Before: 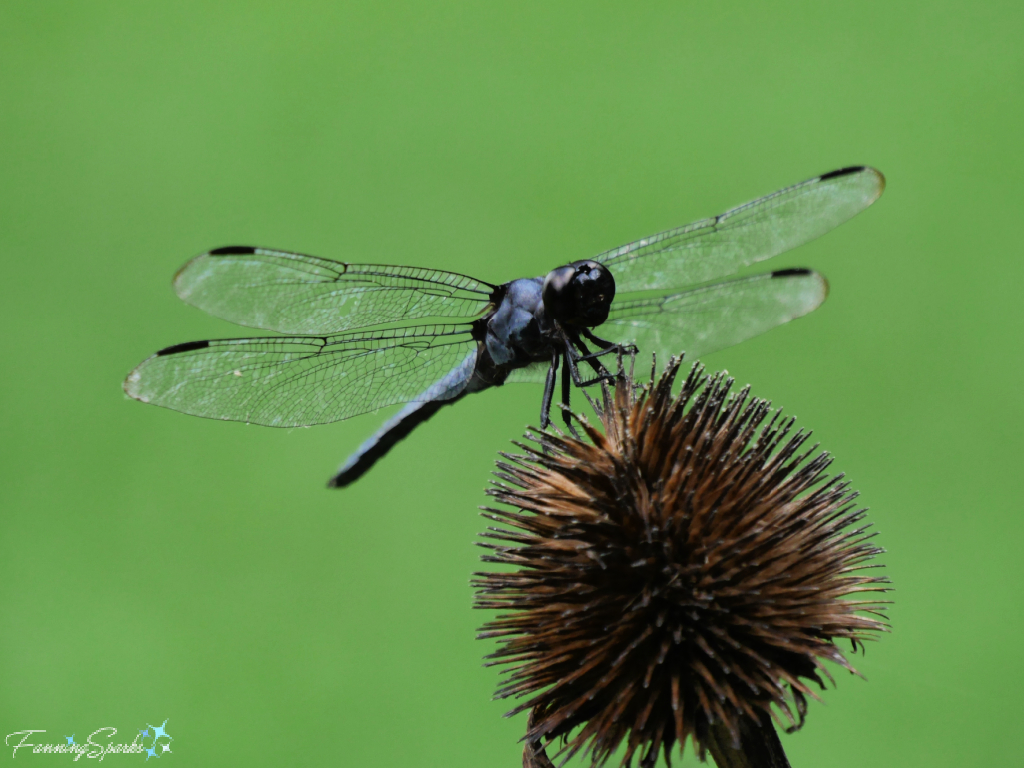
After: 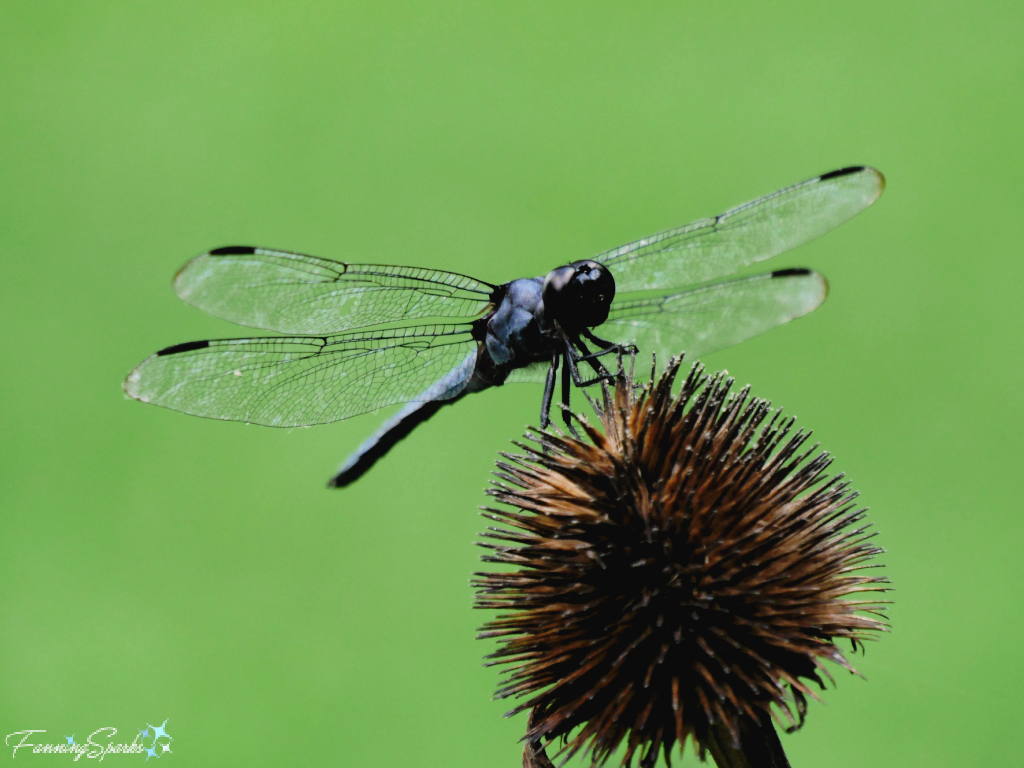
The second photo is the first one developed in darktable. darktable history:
tone curve: curves: ch0 [(0, 0) (0.003, 0.031) (0.011, 0.031) (0.025, 0.03) (0.044, 0.035) (0.069, 0.054) (0.1, 0.081) (0.136, 0.11) (0.177, 0.147) (0.224, 0.209) (0.277, 0.283) (0.335, 0.369) (0.399, 0.44) (0.468, 0.517) (0.543, 0.601) (0.623, 0.684) (0.709, 0.766) (0.801, 0.846) (0.898, 0.927) (1, 1)], preserve colors none
